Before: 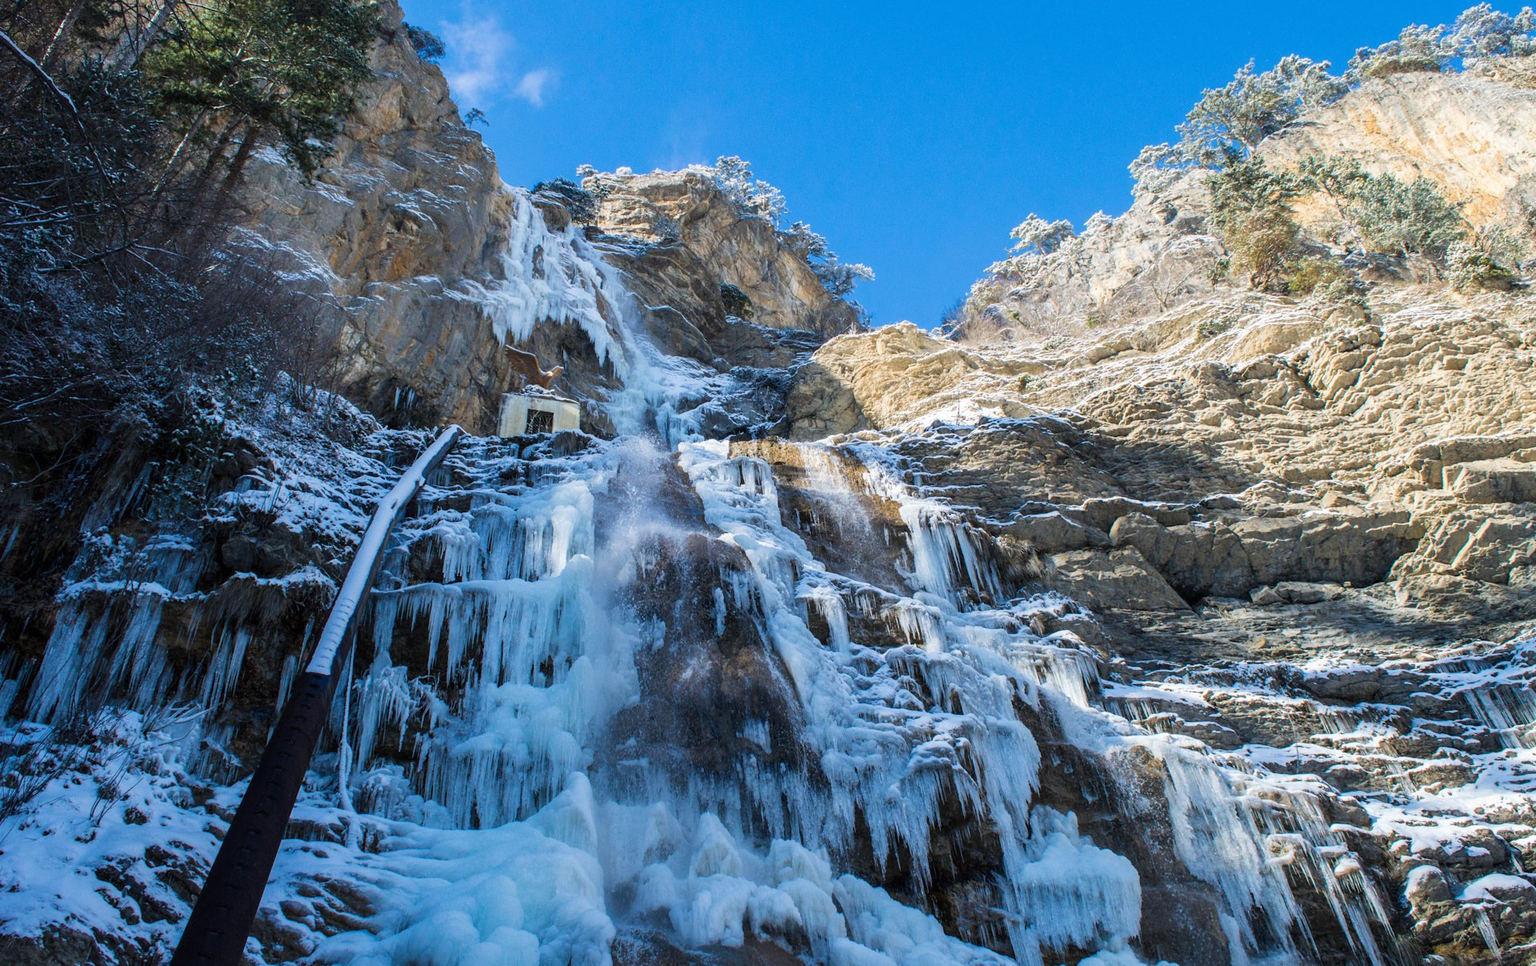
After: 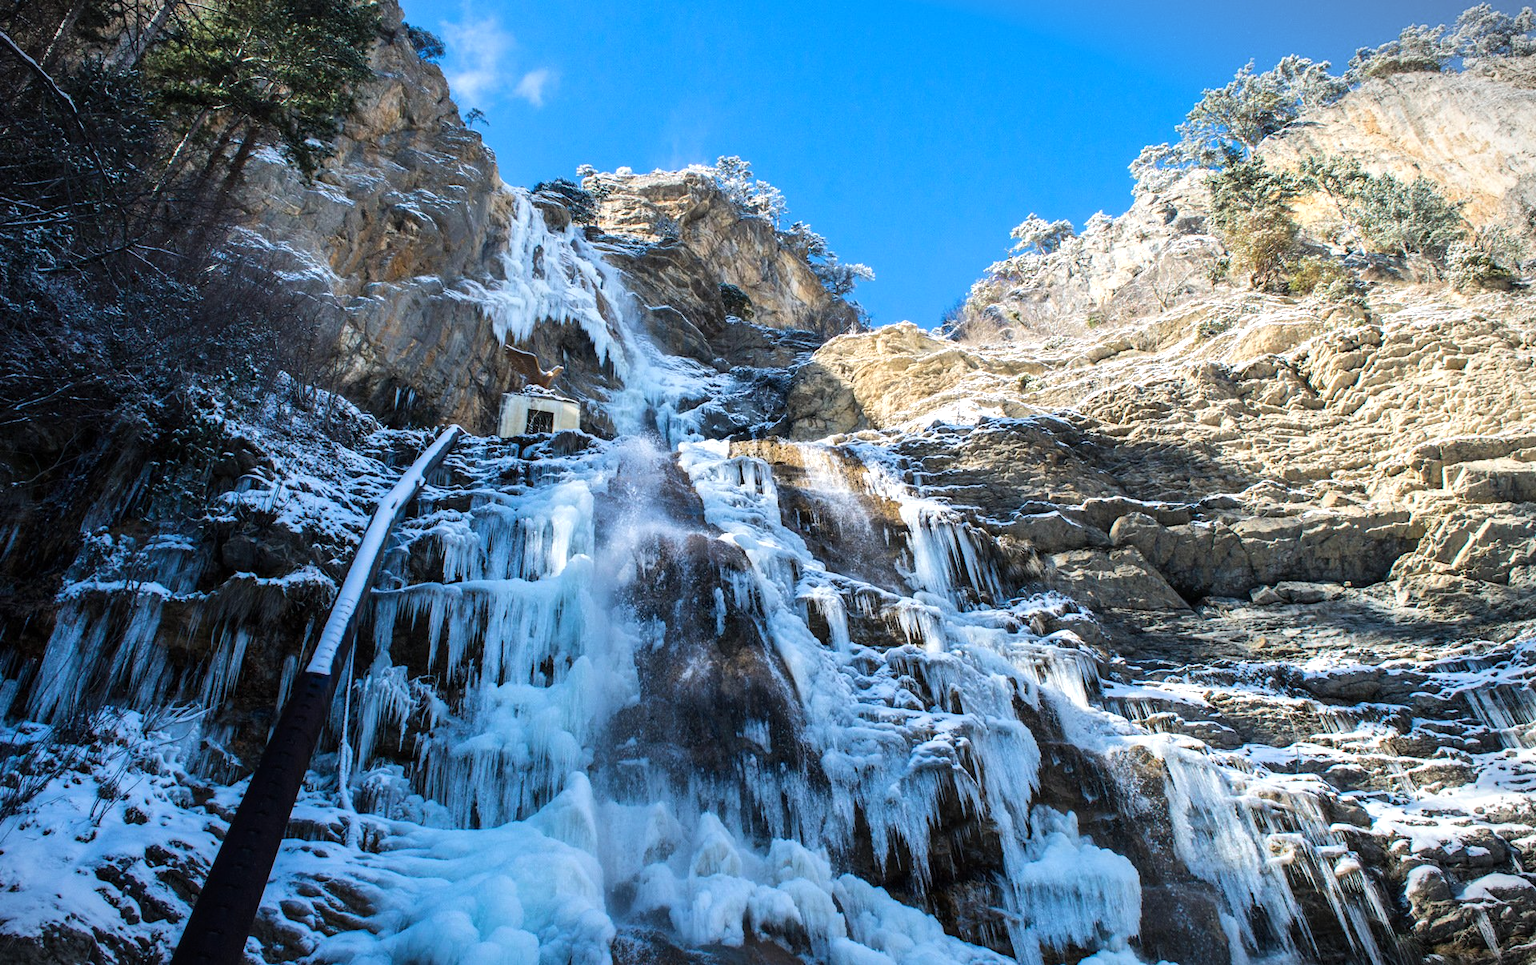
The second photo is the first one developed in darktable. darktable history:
vignetting: fall-off start 100.71%, center (-0.081, 0.07), width/height ratio 1.311, unbound false
tone equalizer: -8 EV -0.41 EV, -7 EV -0.385 EV, -6 EV -0.332 EV, -5 EV -0.213 EV, -3 EV 0.203 EV, -2 EV 0.362 EV, -1 EV 0.373 EV, +0 EV 0.425 EV, edges refinement/feathering 500, mask exposure compensation -1.57 EV, preserve details no
